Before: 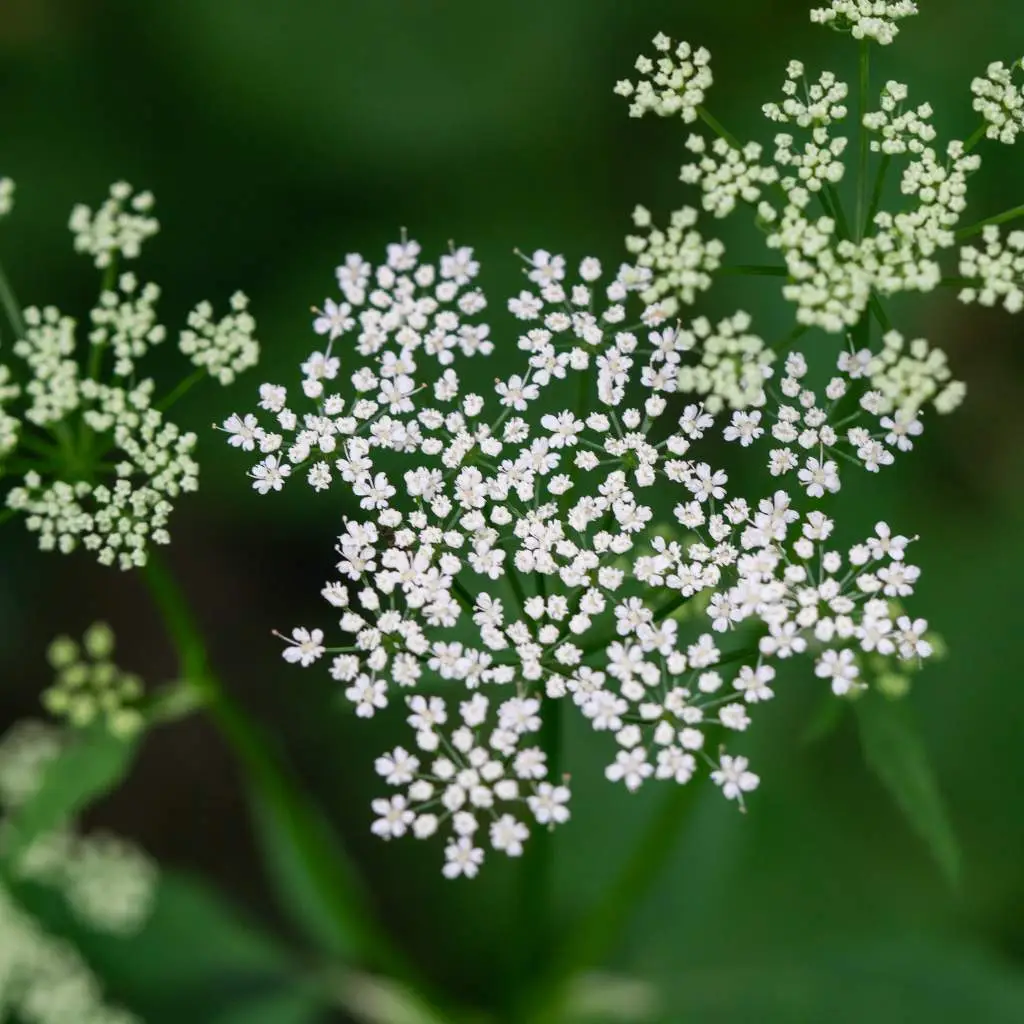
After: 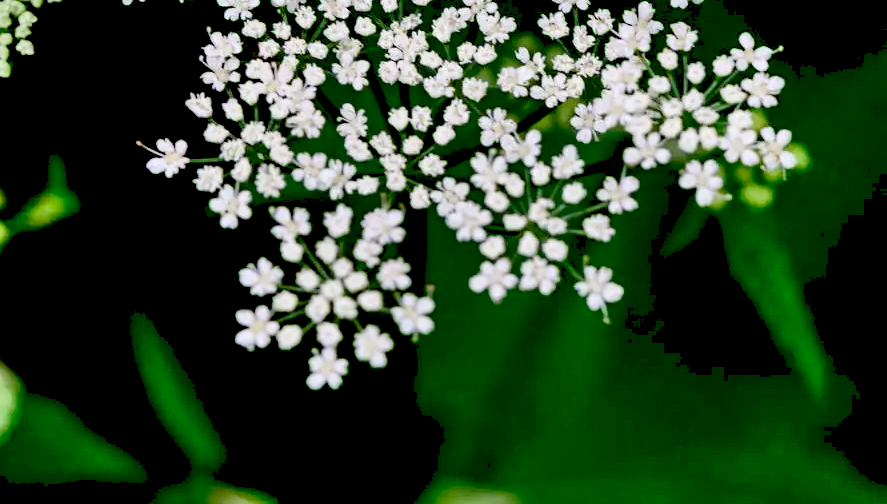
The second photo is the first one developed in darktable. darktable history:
crop and rotate: left 13.291%, top 47.844%, bottom 2.891%
exposure: black level correction 0.048, exposure 0.013 EV, compensate highlight preservation false
shadows and highlights: soften with gaussian
contrast brightness saturation: contrast 0.032, brightness -0.035
